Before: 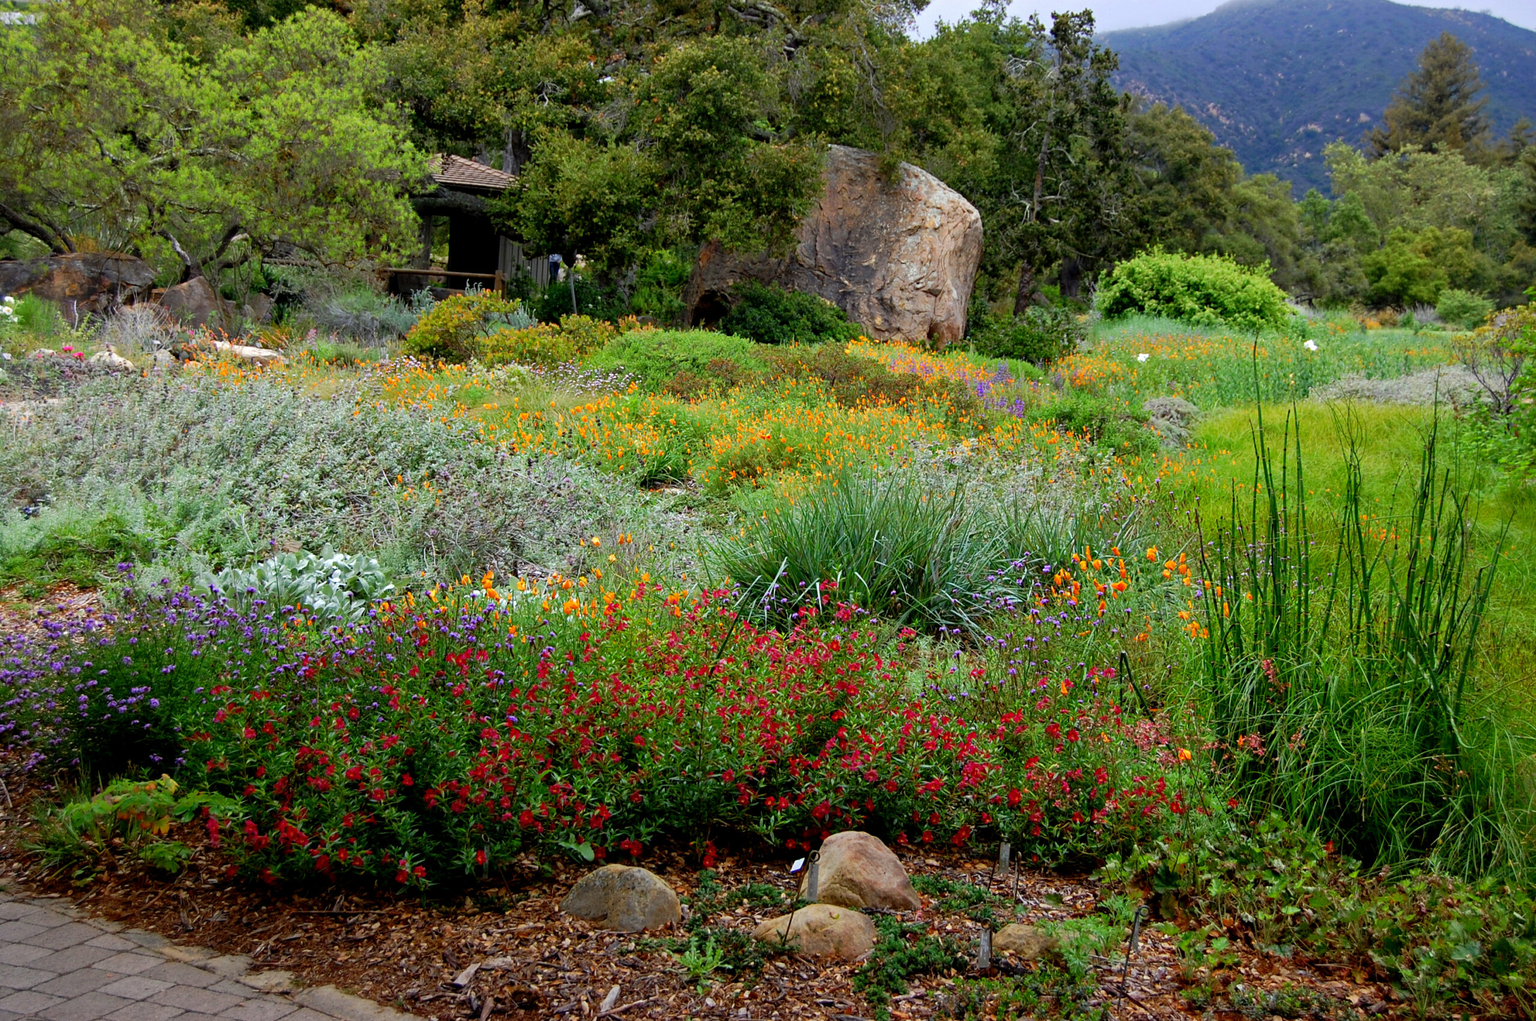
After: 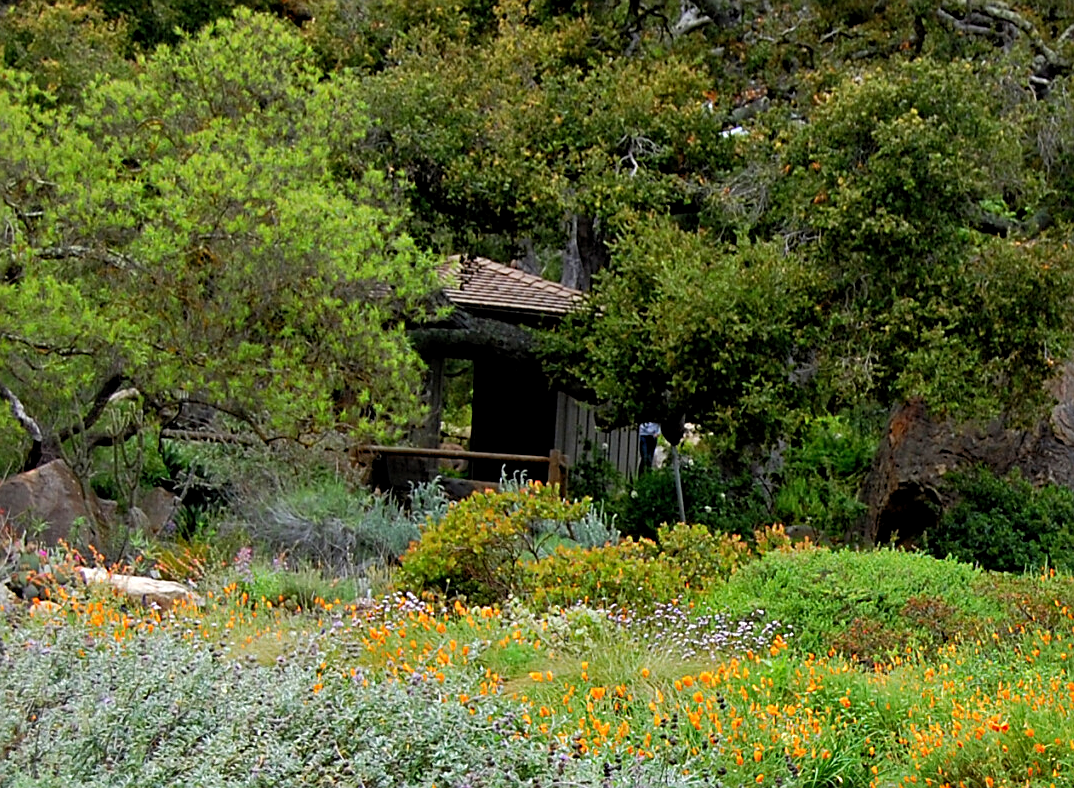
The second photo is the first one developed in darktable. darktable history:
crop and rotate: left 10.817%, top 0.062%, right 47.194%, bottom 53.626%
sharpen: radius 1.967
levels: levels [0.016, 0.5, 0.996]
